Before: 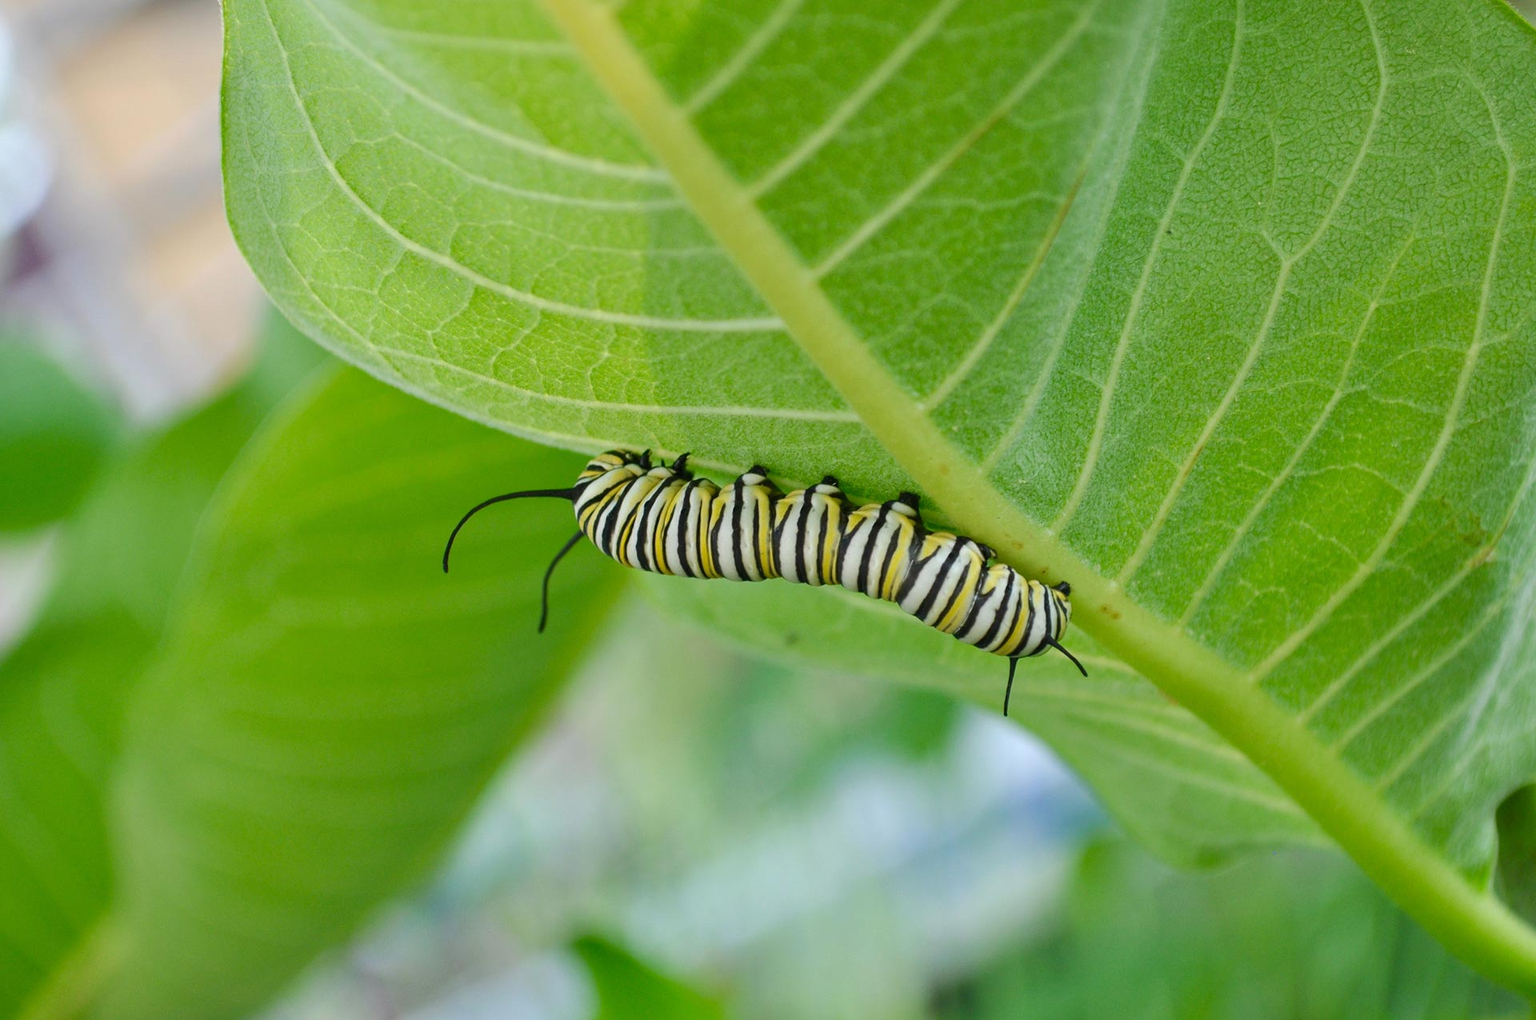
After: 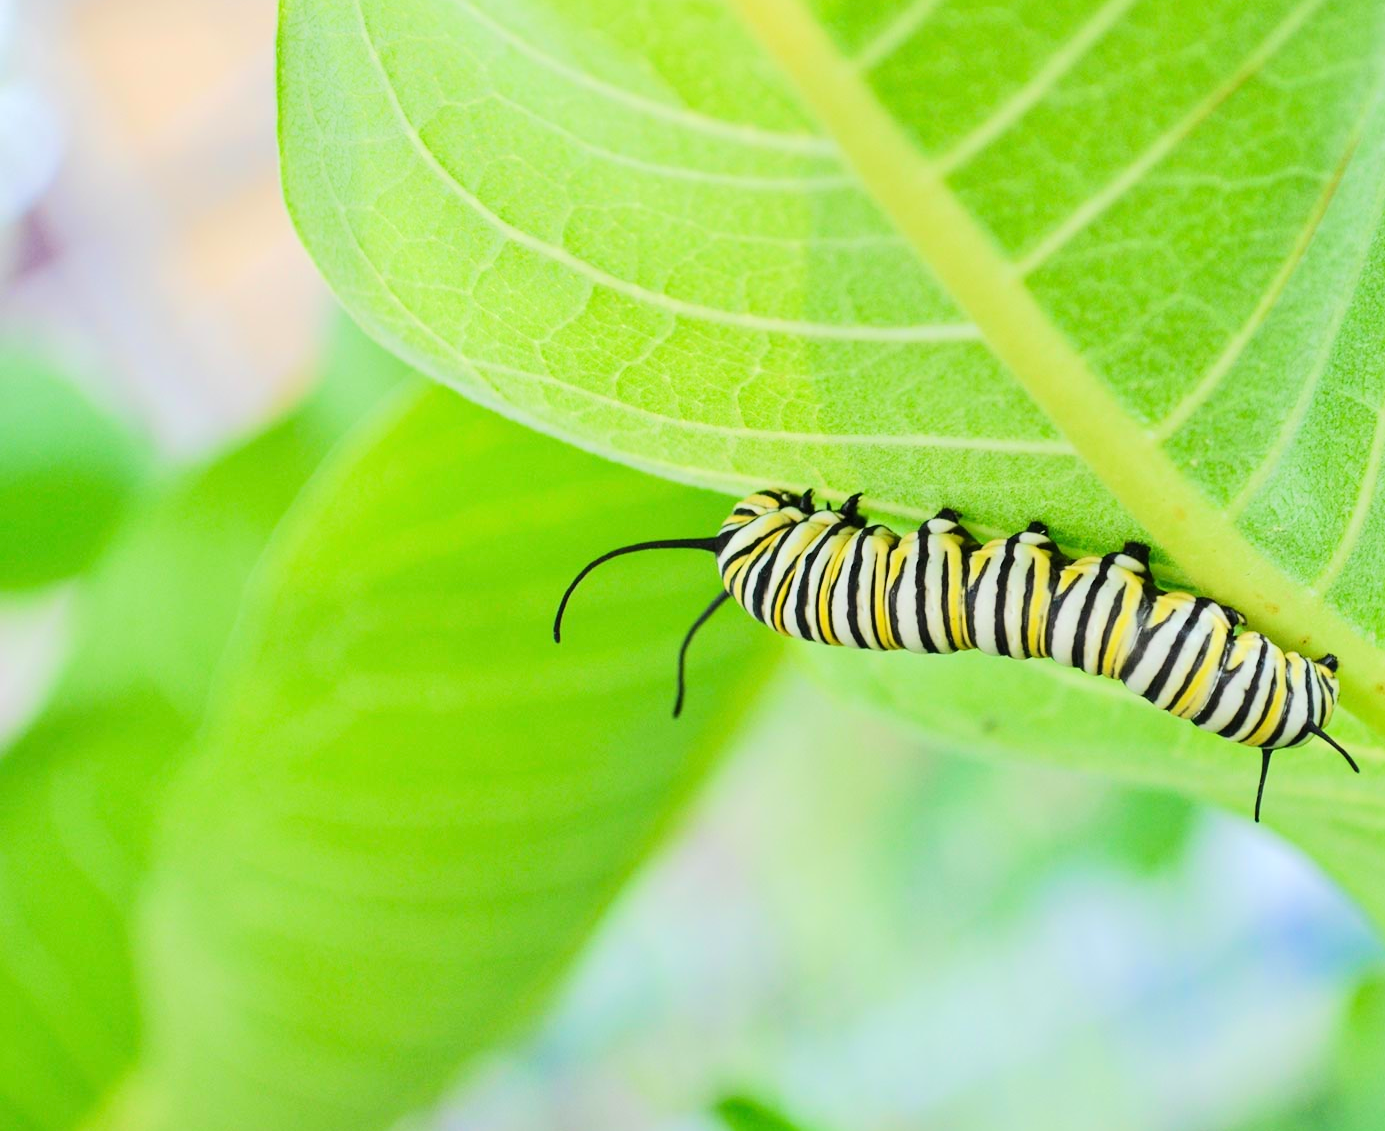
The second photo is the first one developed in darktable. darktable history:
crop: top 5.738%, right 27.859%, bottom 5.551%
tone equalizer: -7 EV 0.142 EV, -6 EV 0.609 EV, -5 EV 1.14 EV, -4 EV 1.29 EV, -3 EV 1.13 EV, -2 EV 0.6 EV, -1 EV 0.149 EV, edges refinement/feathering 500, mask exposure compensation -1.57 EV, preserve details no
